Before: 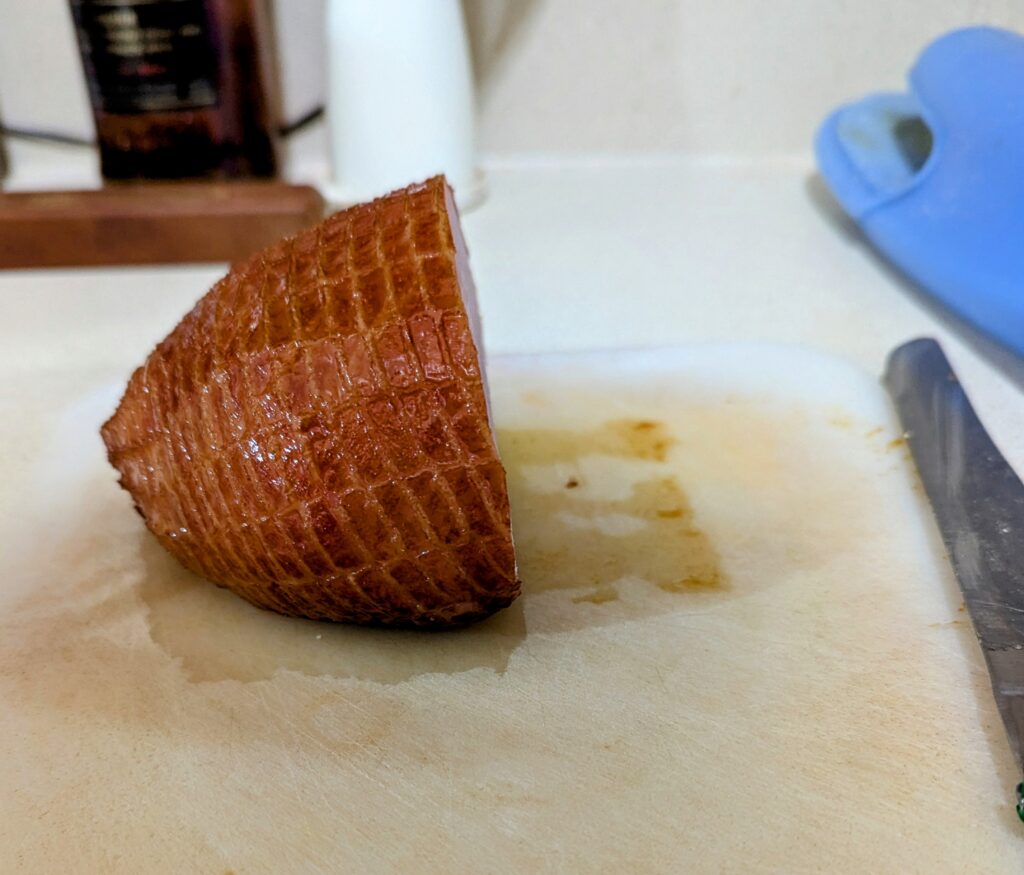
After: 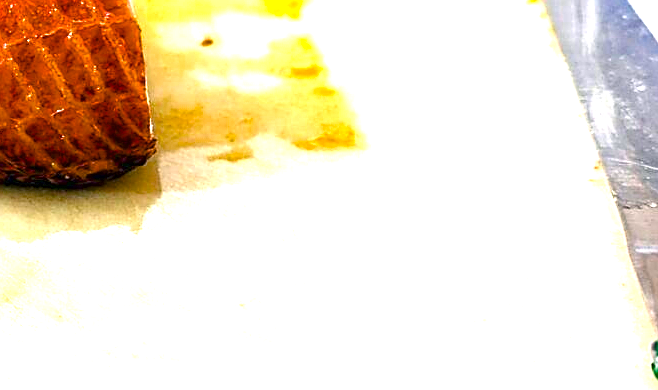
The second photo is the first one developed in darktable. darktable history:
crop and rotate: left 35.66%, top 50.525%, bottom 4.805%
sharpen: on, module defaults
exposure: black level correction 0, exposure 2.395 EV, compensate highlight preservation false
color balance rgb: power › chroma 0.509%, power › hue 215.15°, perceptual saturation grading › global saturation 24.988%, saturation formula JzAzBz (2021)
